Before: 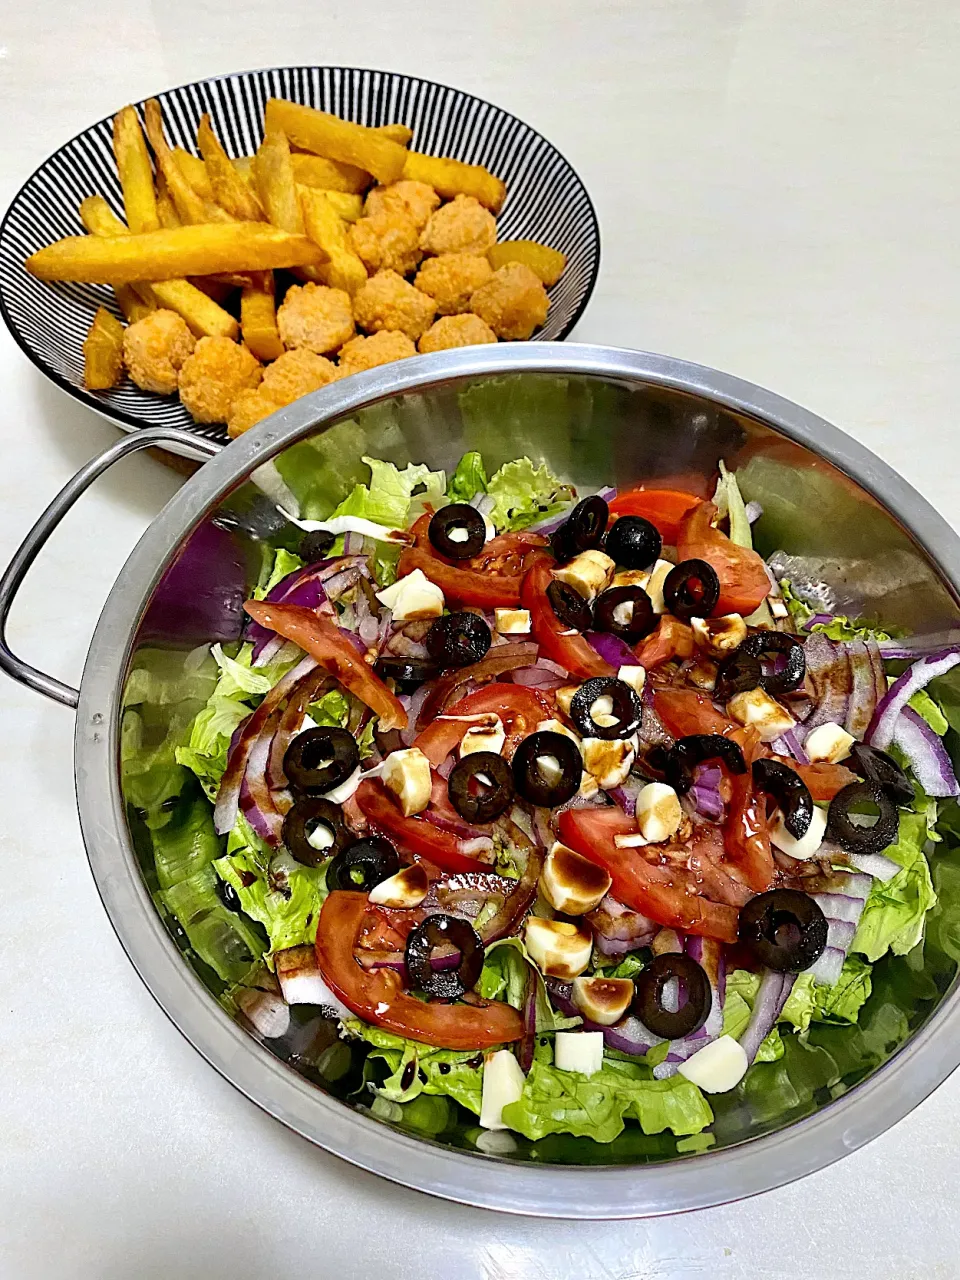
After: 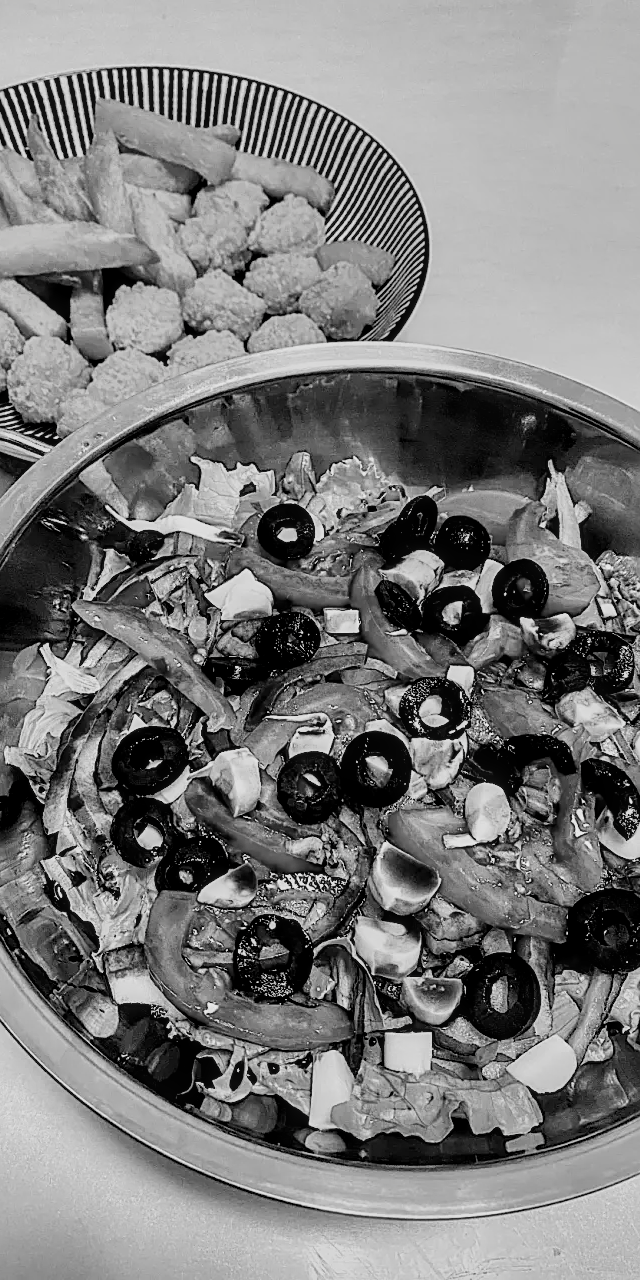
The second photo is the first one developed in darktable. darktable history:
shadows and highlights: soften with gaussian
filmic rgb: black relative exposure -5.06 EV, white relative exposure 3.5 EV, hardness 3.19, contrast 1.188, highlights saturation mix -49.76%, preserve chrominance RGB euclidean norm, color science v5 (2021), contrast in shadows safe, contrast in highlights safe
sharpen: on, module defaults
crop and rotate: left 17.831%, right 15.425%
contrast brightness saturation: saturation -0.056
local contrast: on, module defaults
velvia: strength 16.8%
